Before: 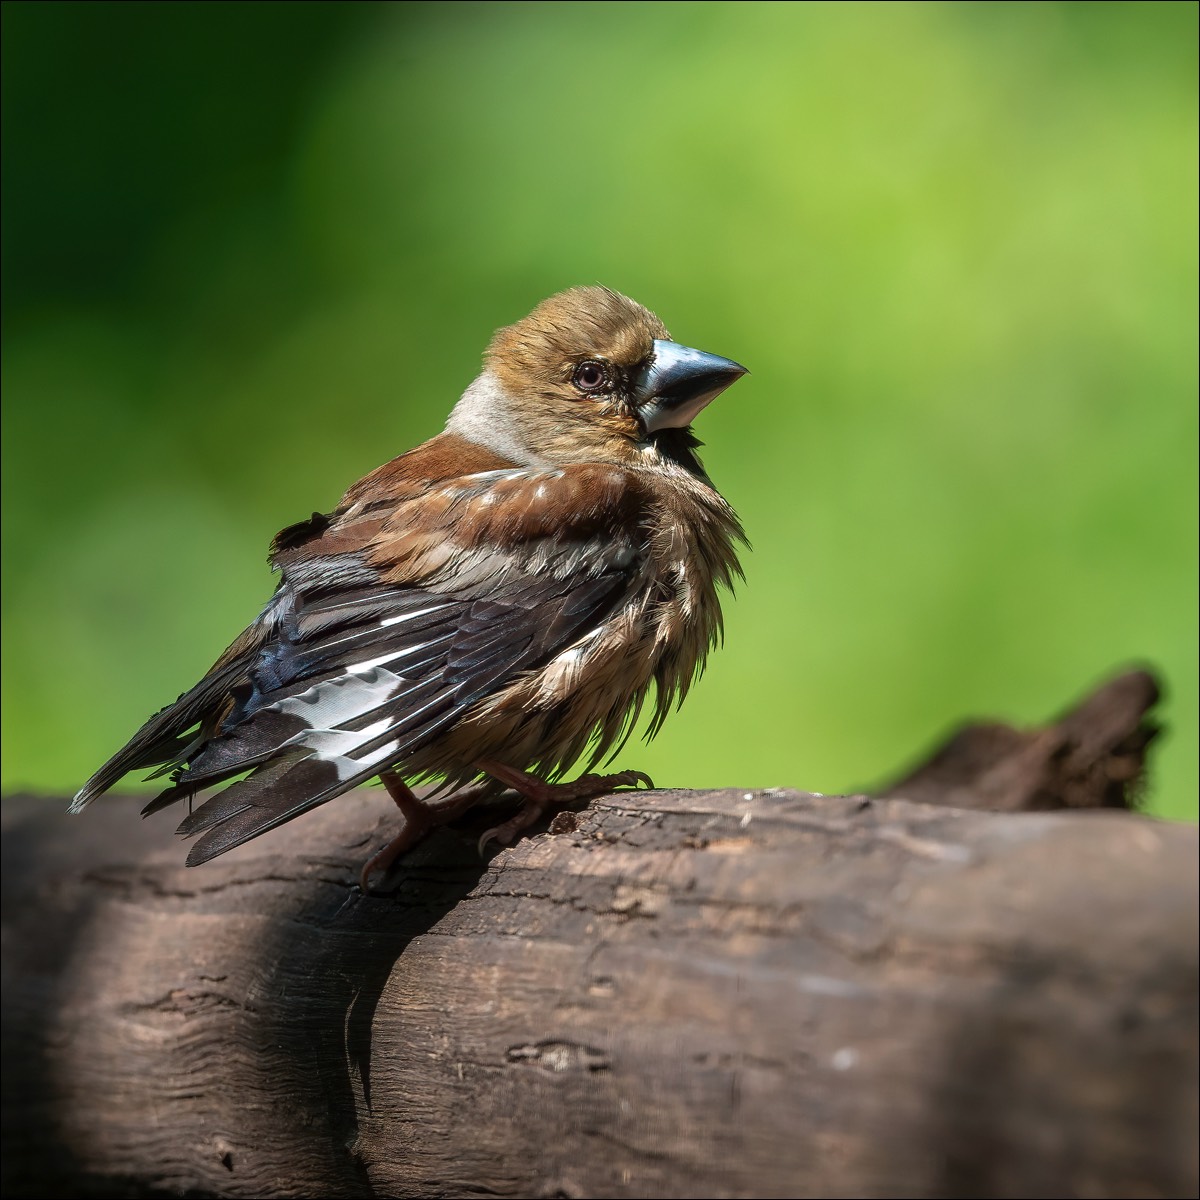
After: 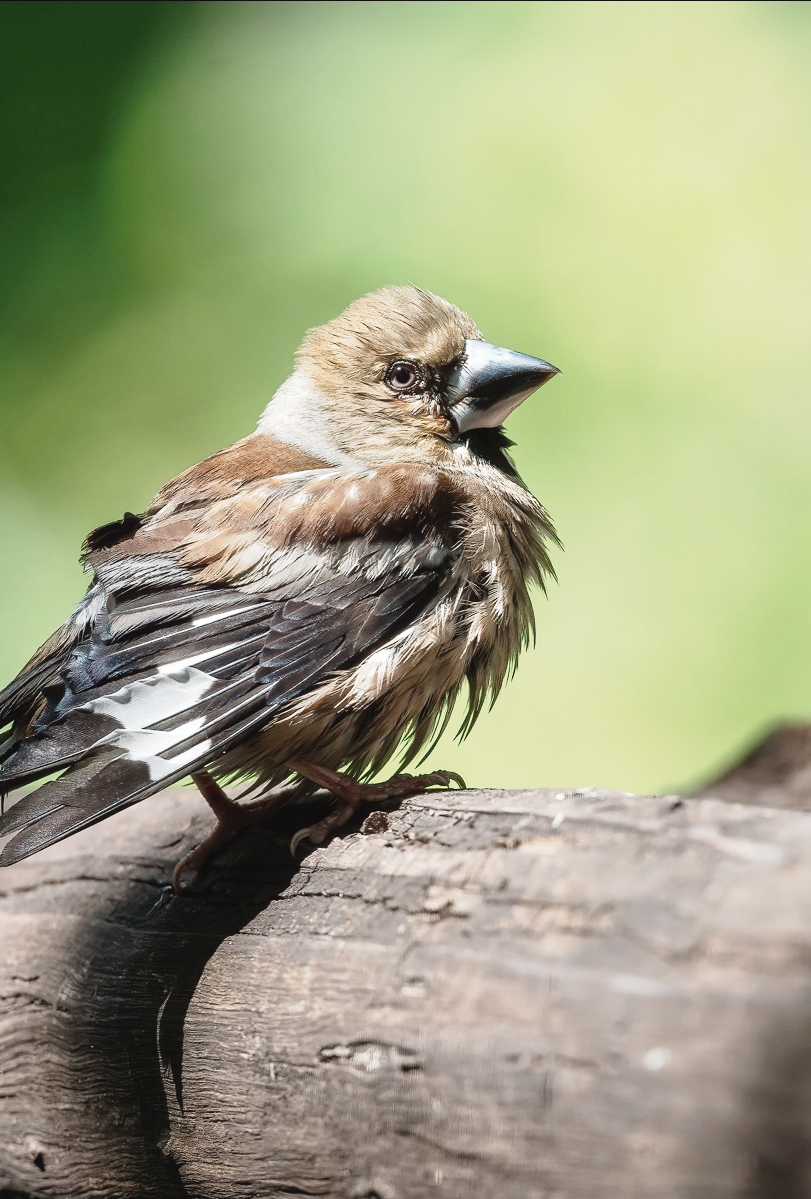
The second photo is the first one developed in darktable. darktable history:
crop and rotate: left 15.691%, right 16.708%
exposure: black level correction -0.002, exposure 0.534 EV, compensate highlight preservation false
contrast brightness saturation: contrast 0.097, saturation -0.368
tone curve: curves: ch0 [(0, 0.029) (0.099, 0.082) (0.264, 0.253) (0.447, 0.481) (0.678, 0.721) (0.828, 0.857) (0.992, 0.94)]; ch1 [(0, 0) (0.311, 0.266) (0.411, 0.374) (0.481, 0.458) (0.501, 0.499) (0.514, 0.512) (0.575, 0.577) (0.643, 0.648) (0.682, 0.674) (0.802, 0.812) (1, 1)]; ch2 [(0, 0) (0.259, 0.207) (0.323, 0.311) (0.376, 0.353) (0.463, 0.456) (0.498, 0.498) (0.524, 0.512) (0.574, 0.582) (0.648, 0.653) (0.768, 0.728) (1, 1)], preserve colors none
